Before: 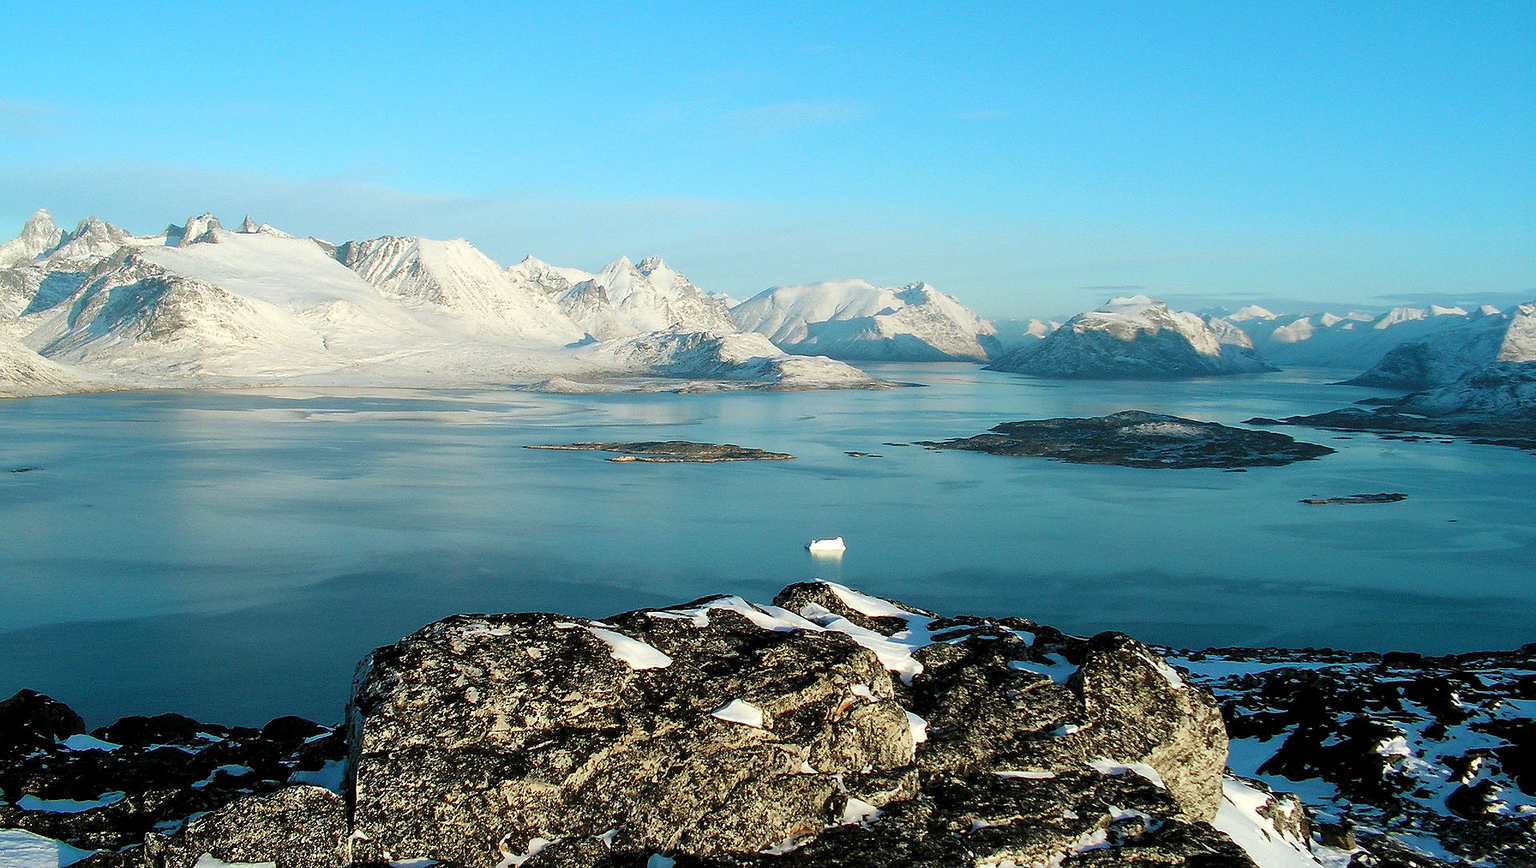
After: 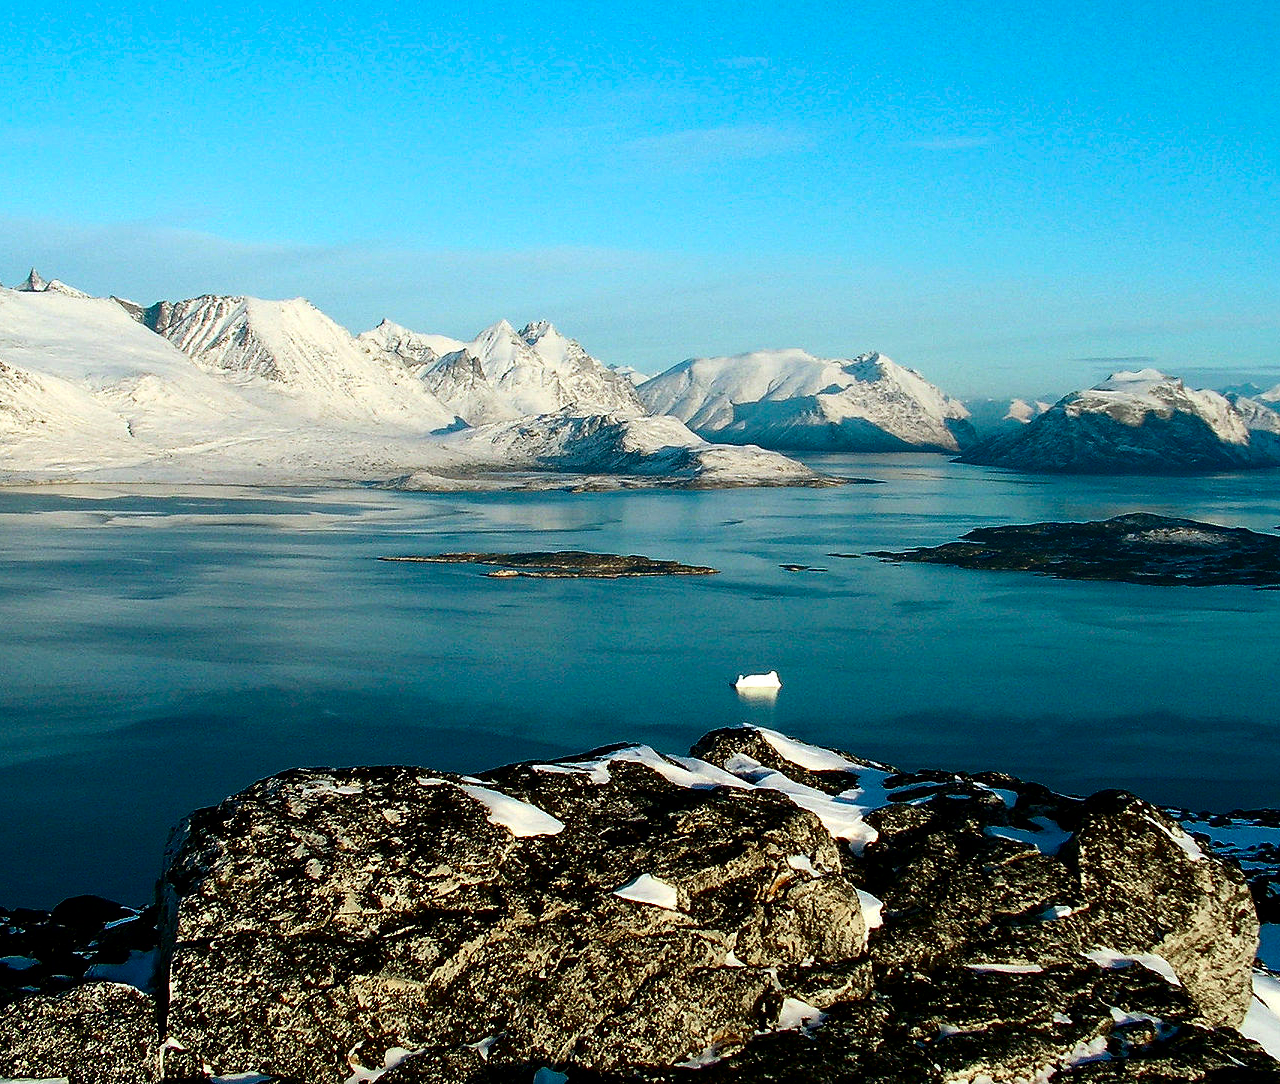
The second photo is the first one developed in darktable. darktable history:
contrast brightness saturation: contrast 0.189, brightness -0.239, saturation 0.105
haze removal: compatibility mode true
crop and rotate: left 14.393%, right 18.931%
